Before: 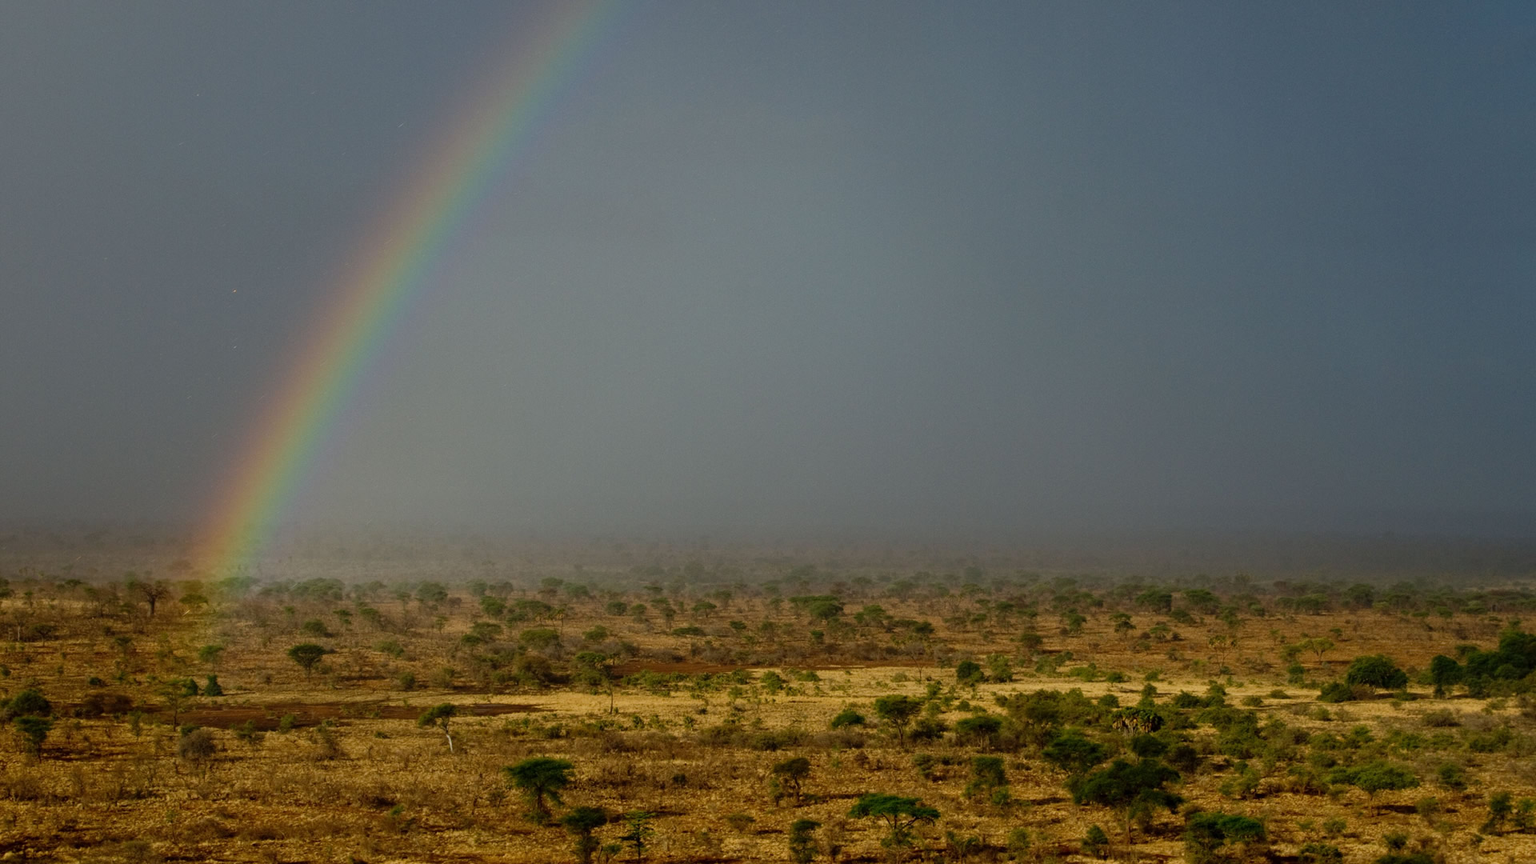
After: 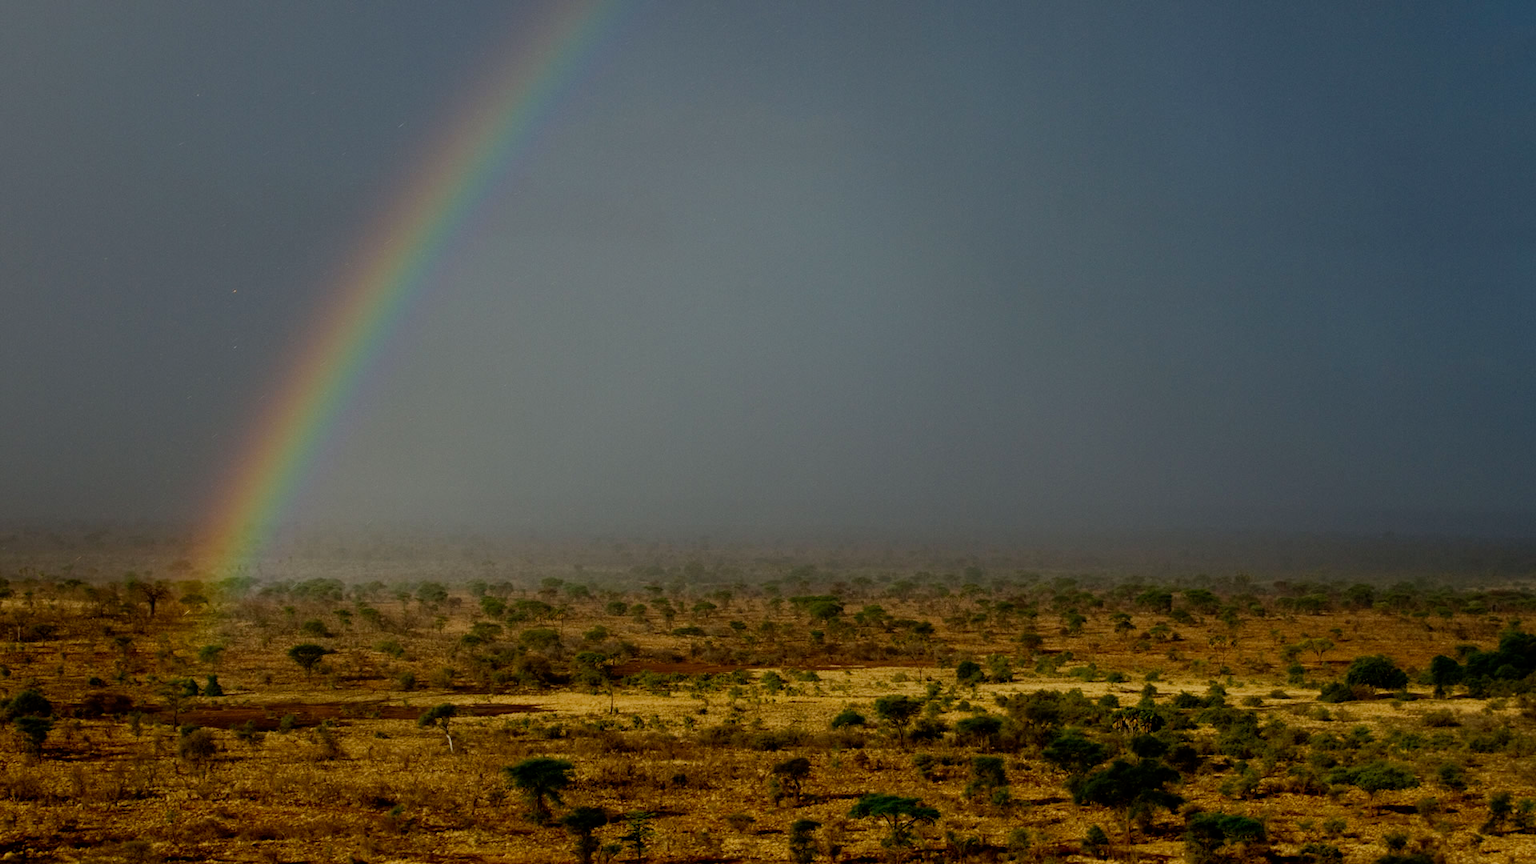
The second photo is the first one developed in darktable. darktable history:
filmic rgb: middle gray luminance 21.87%, black relative exposure -14.05 EV, white relative exposure 2.98 EV, threshold 6 EV, target black luminance 0%, hardness 8.82, latitude 60.26%, contrast 1.208, highlights saturation mix 4.65%, shadows ↔ highlights balance 40.8%, preserve chrominance no, color science v3 (2019), use custom middle-gray values true, enable highlight reconstruction true
